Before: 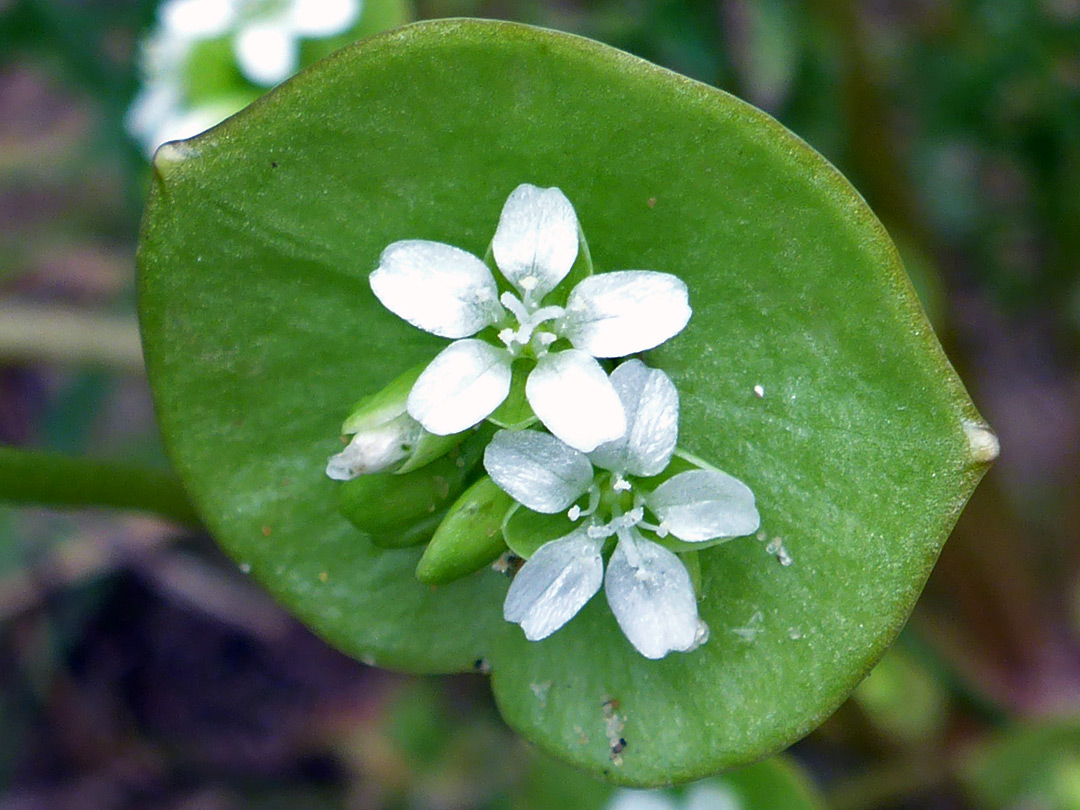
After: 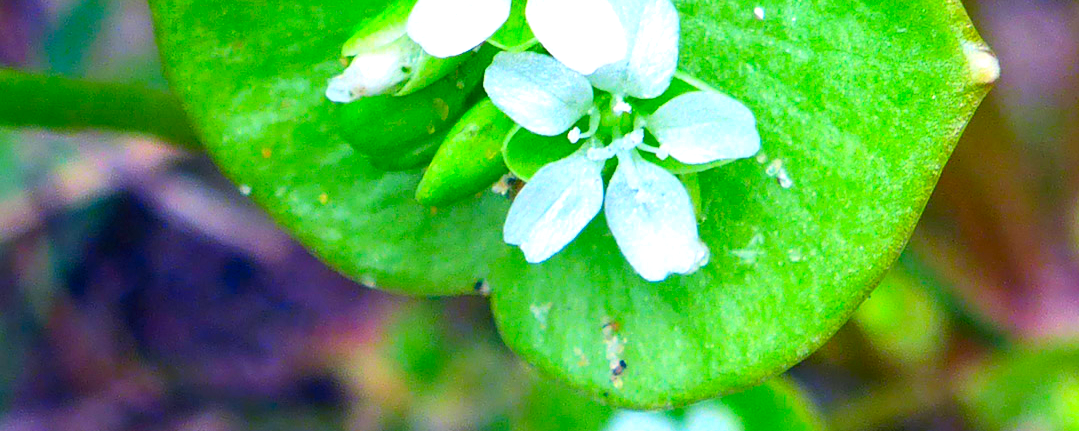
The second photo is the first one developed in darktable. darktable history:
contrast brightness saturation: contrast 0.201, brightness 0.199, saturation 0.804
exposure: black level correction 0, exposure 0.694 EV, compensate highlight preservation false
tone equalizer: edges refinement/feathering 500, mask exposure compensation -1.57 EV, preserve details no
crop and rotate: top 46.709%, right 0.035%
